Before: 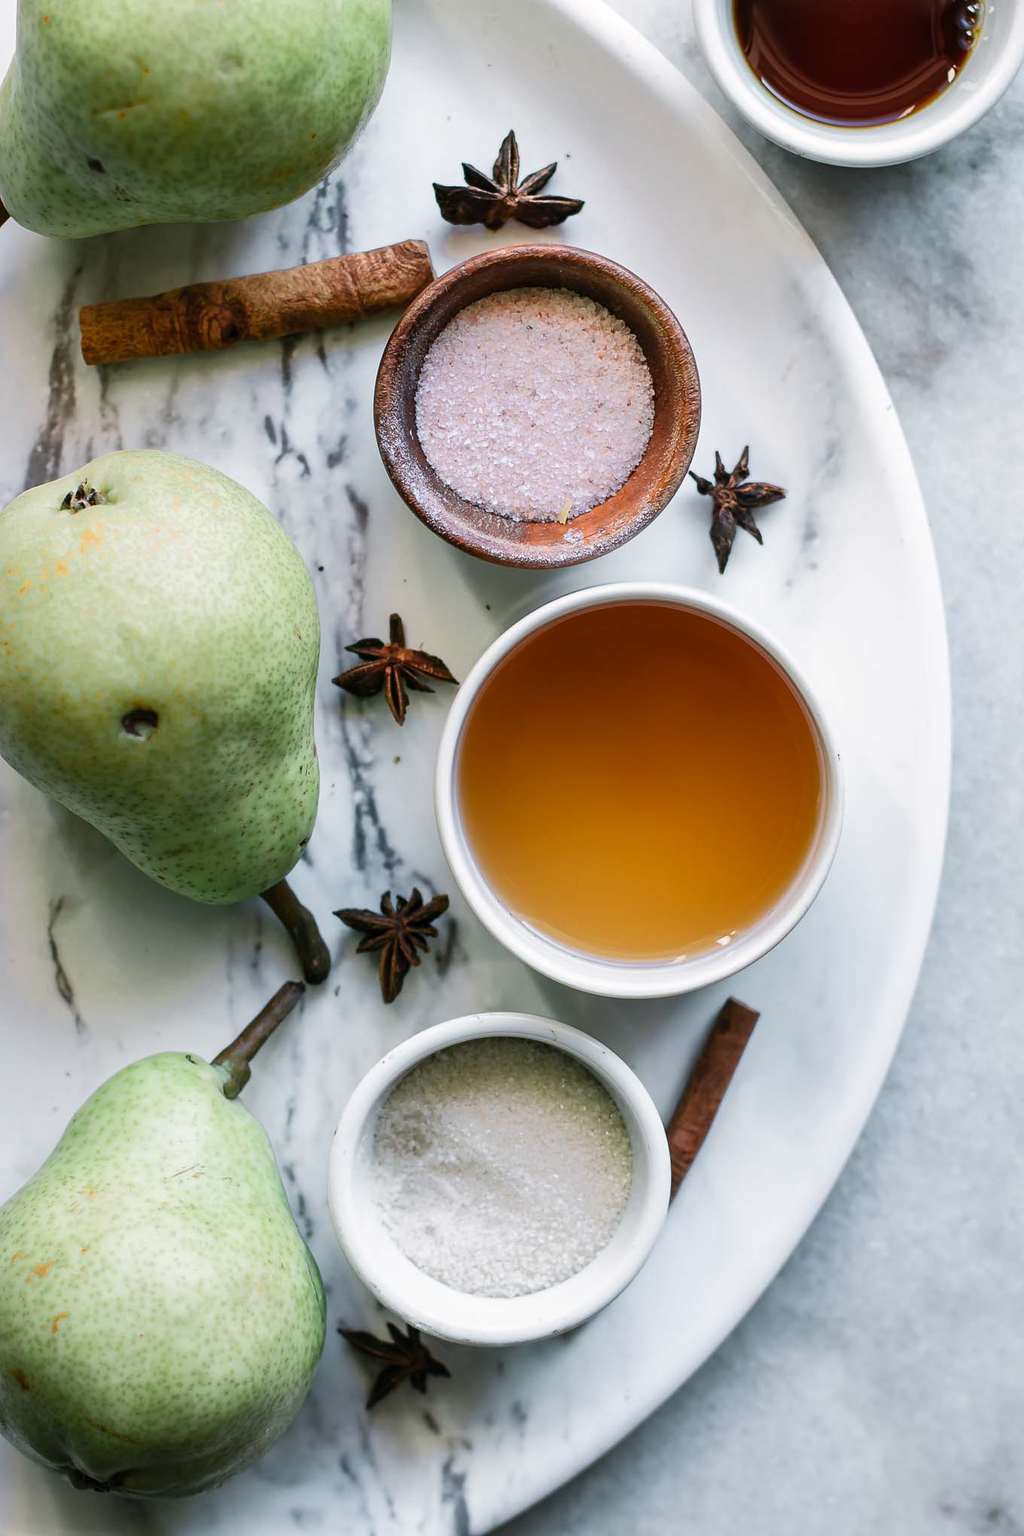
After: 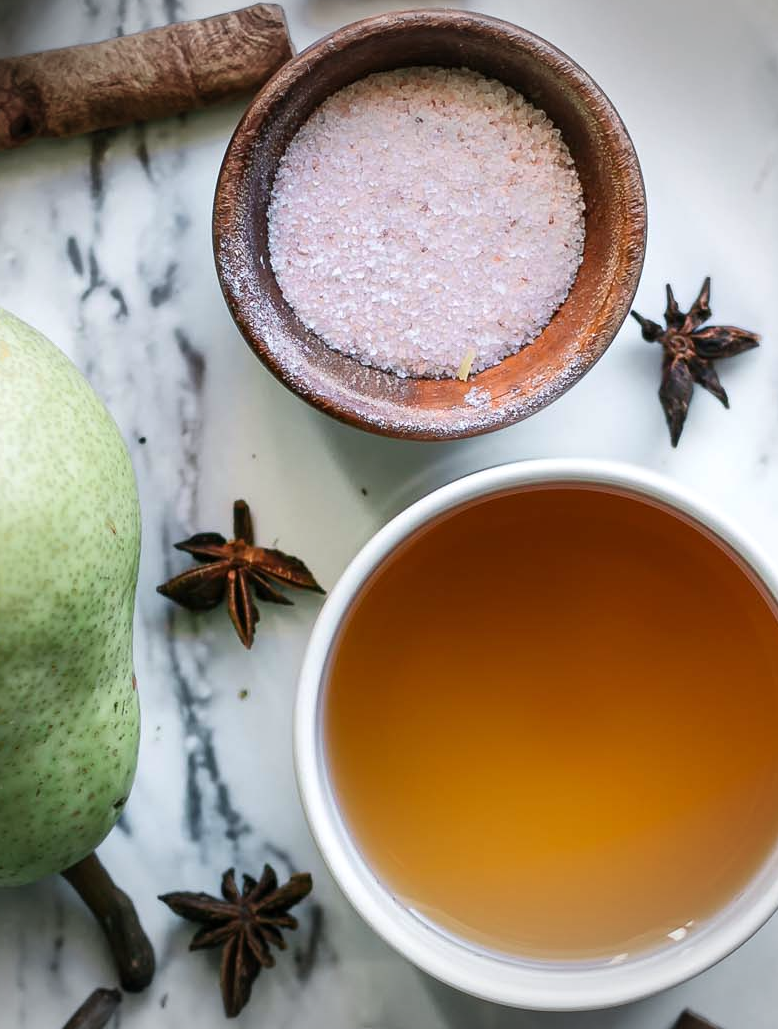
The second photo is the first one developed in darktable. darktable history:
vignetting: fall-off start 100%, brightness -0.282, width/height ratio 1.31
crop: left 20.932%, top 15.471%, right 21.848%, bottom 34.081%
exposure: exposure 0.131 EV, compensate highlight preservation false
white balance: red 0.986, blue 1.01
